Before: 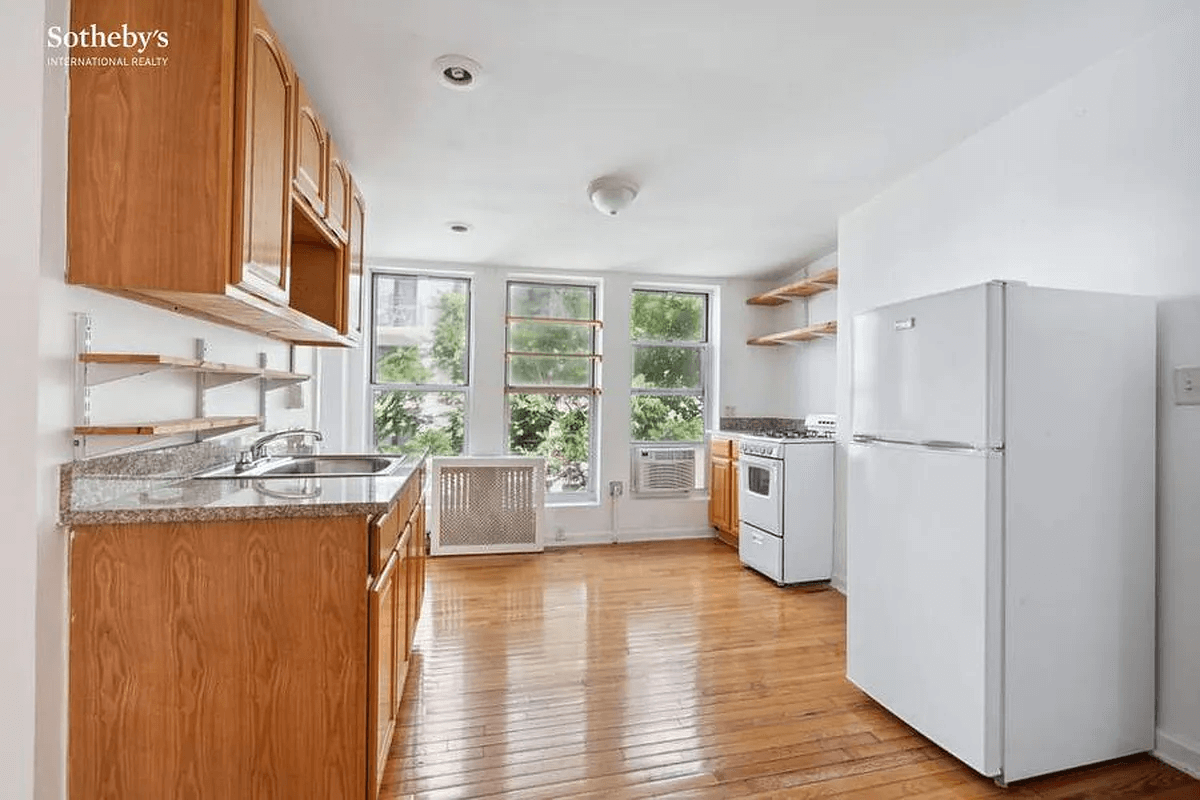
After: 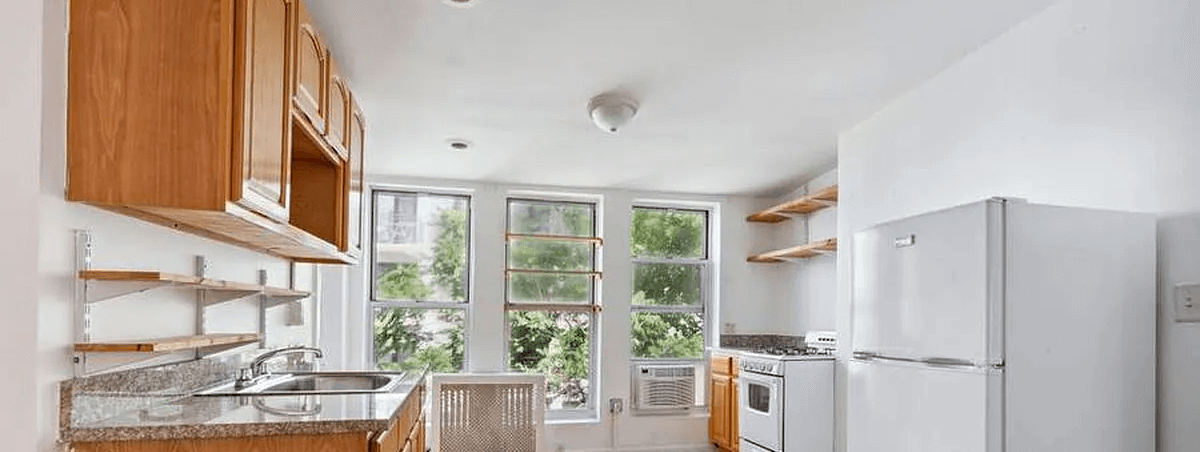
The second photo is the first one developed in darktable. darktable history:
crop and rotate: top 10.442%, bottom 32.962%
haze removal: adaptive false
